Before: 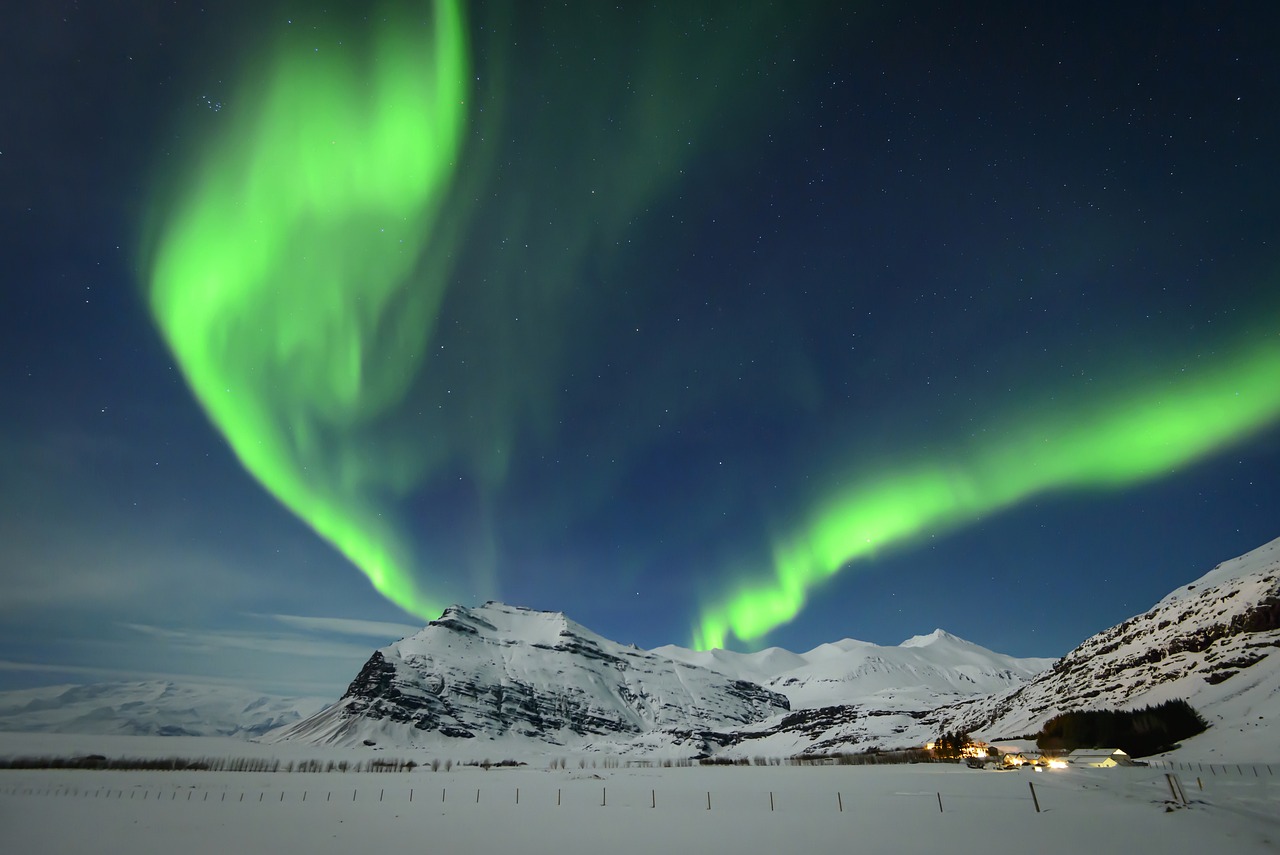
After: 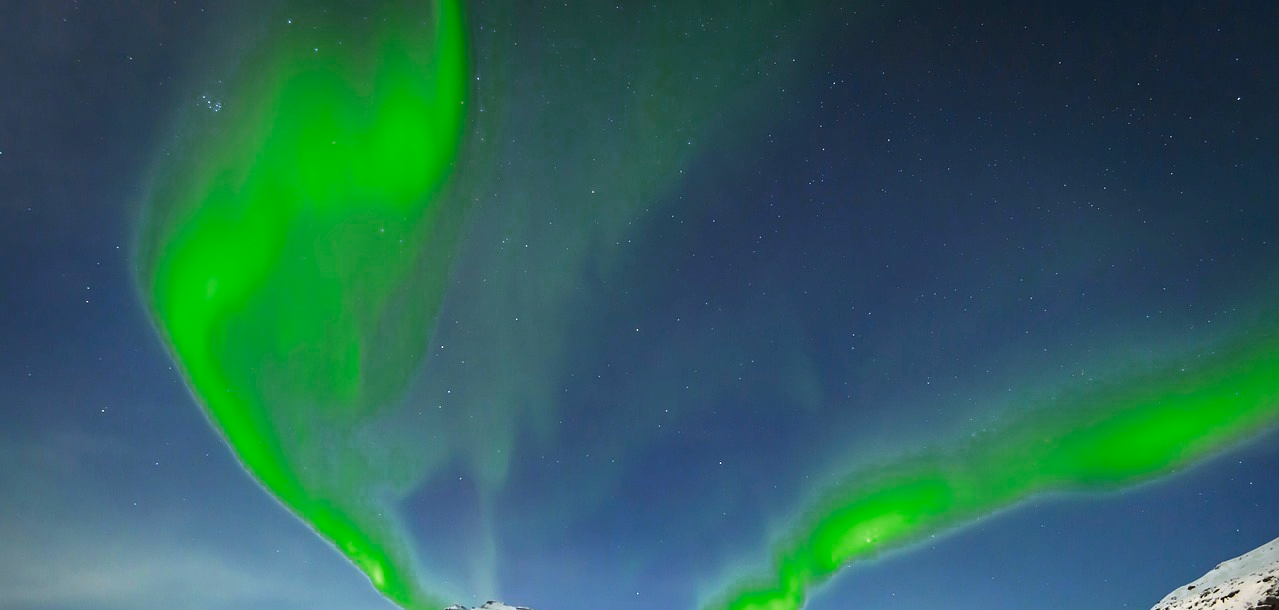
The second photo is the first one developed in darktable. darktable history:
color zones: curves: ch0 [(0, 0.558) (0.143, 0.548) (0.286, 0.447) (0.429, 0.259) (0.571, 0.5) (0.714, 0.5) (0.857, 0.593) (1, 0.558)]; ch1 [(0, 0.543) (0.01, 0.544) (0.12, 0.492) (0.248, 0.458) (0.5, 0.534) (0.748, 0.5) (0.99, 0.469) (1, 0.543)]; ch2 [(0, 0.507) (0.143, 0.522) (0.286, 0.505) (0.429, 0.5) (0.571, 0.5) (0.714, 0.5) (0.857, 0.5) (1, 0.507)]
crop: bottom 28.576%
exposure: black level correction 0, exposure 1 EV, compensate exposure bias true, compensate highlight preservation false
